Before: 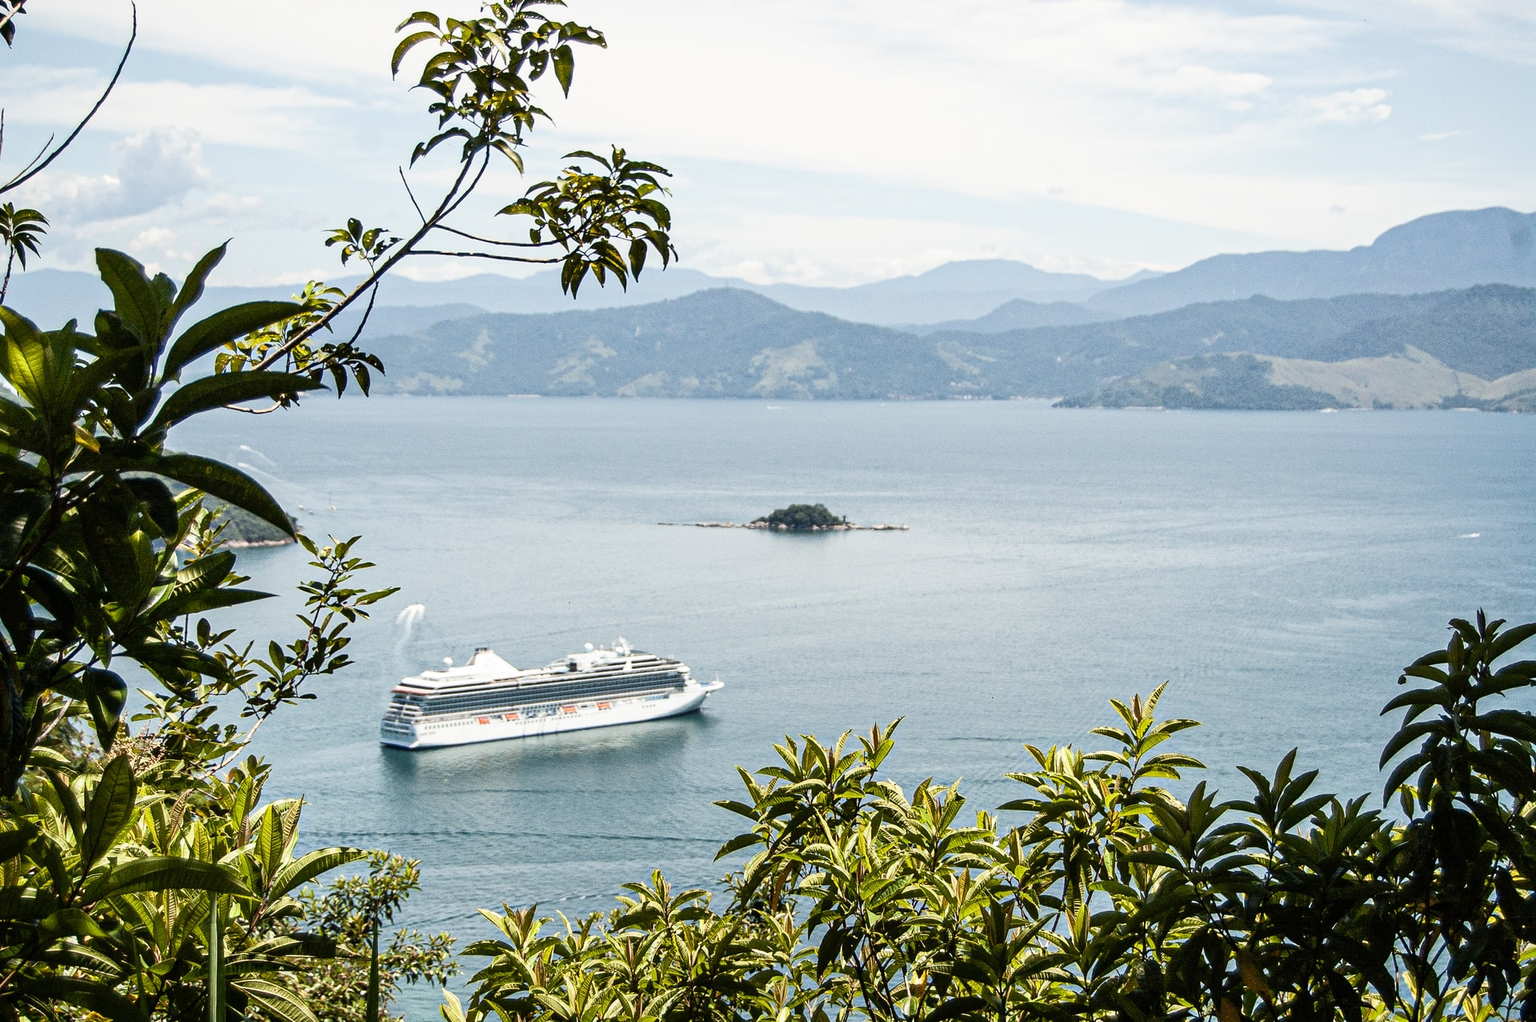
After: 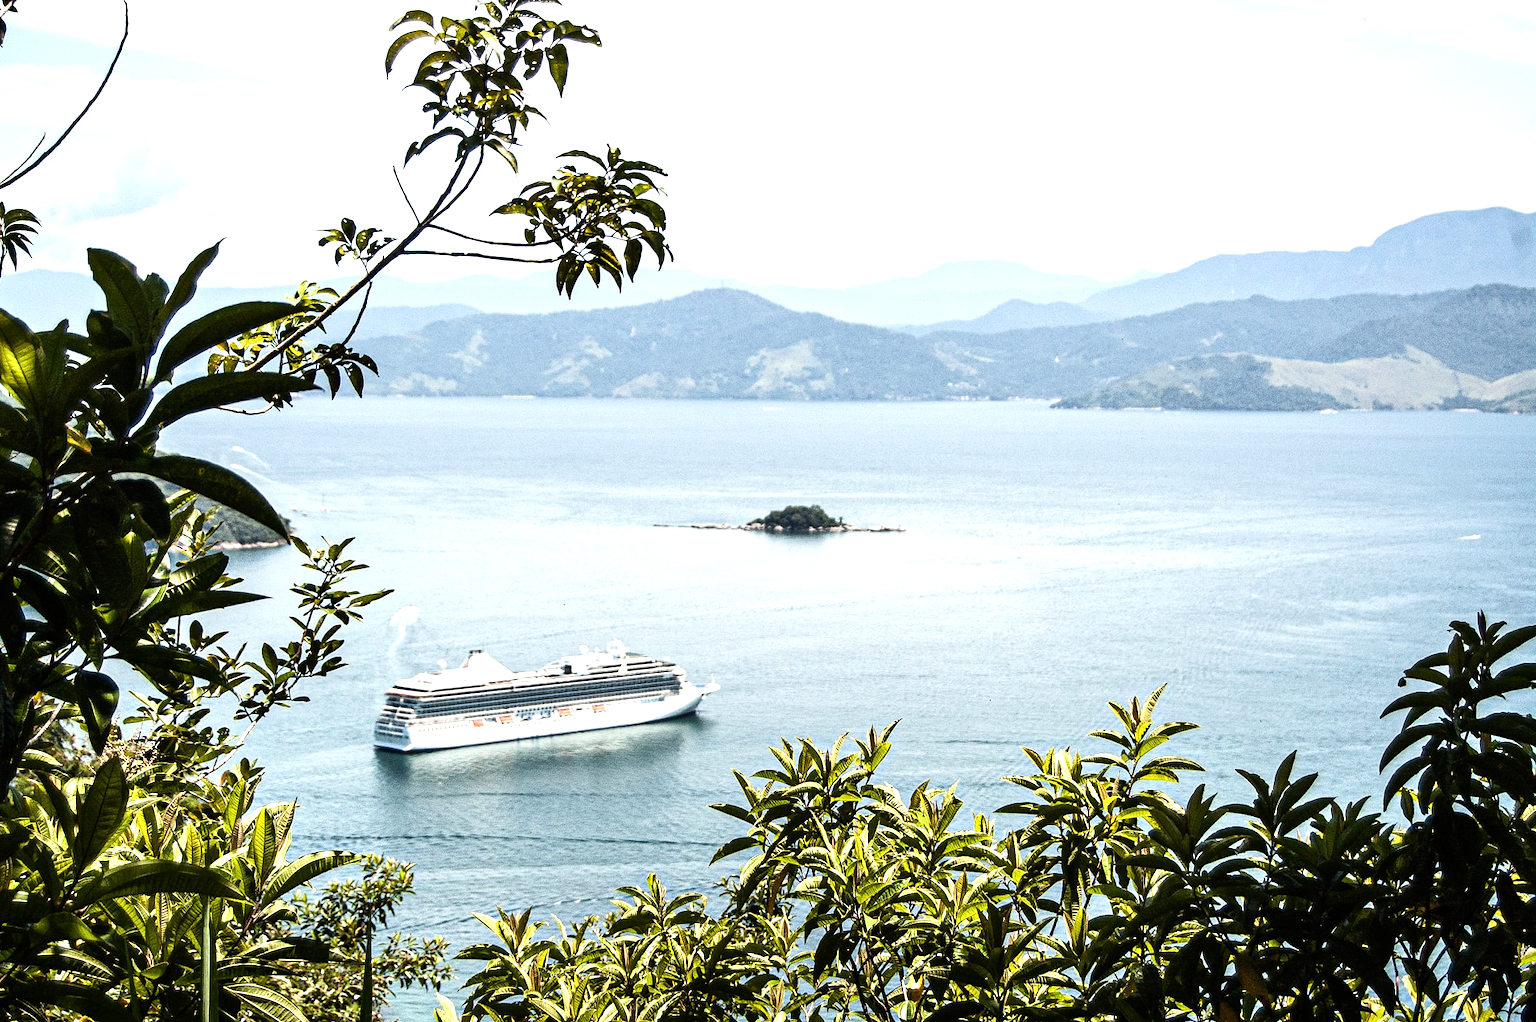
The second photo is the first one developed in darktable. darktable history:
crop and rotate: left 0.614%, top 0.179%, bottom 0.309%
tone equalizer: -8 EV -0.75 EV, -7 EV -0.7 EV, -6 EV -0.6 EV, -5 EV -0.4 EV, -3 EV 0.4 EV, -2 EV 0.6 EV, -1 EV 0.7 EV, +0 EV 0.75 EV, edges refinement/feathering 500, mask exposure compensation -1.57 EV, preserve details no
